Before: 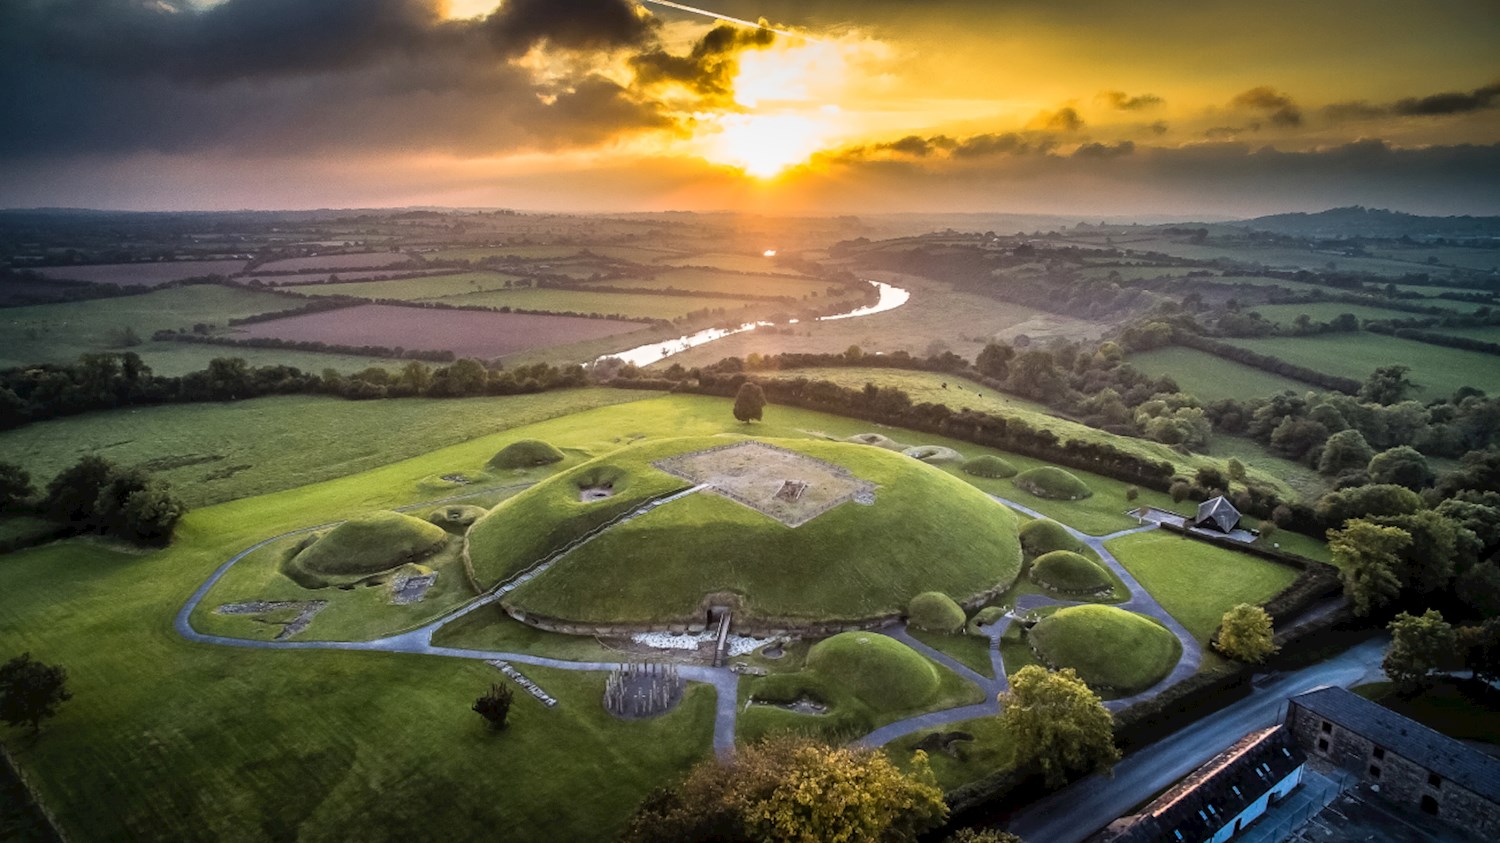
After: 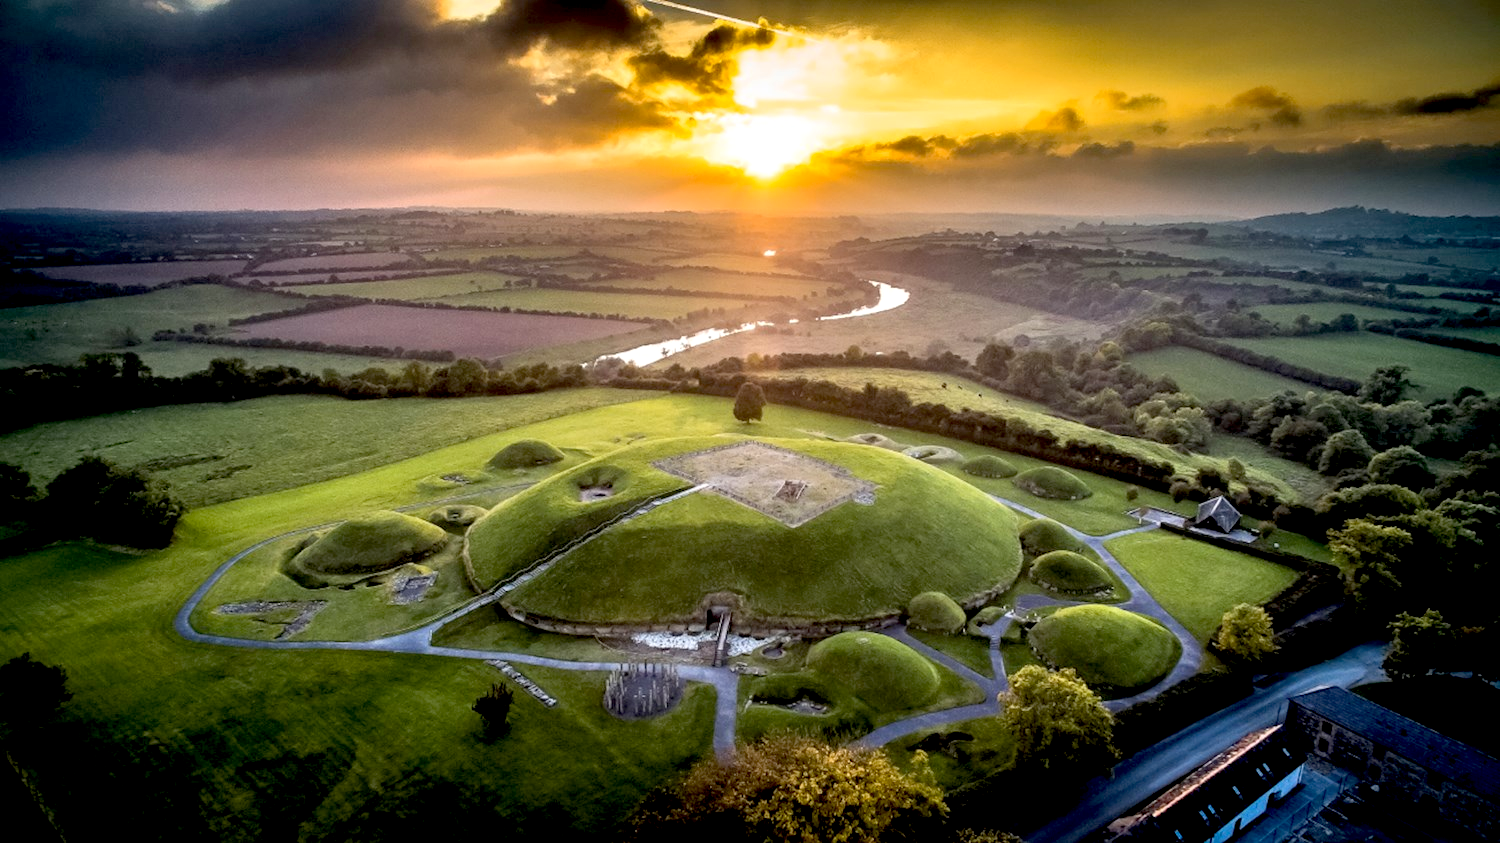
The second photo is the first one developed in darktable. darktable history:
exposure: black level correction 0.023, exposure 0.183 EV, compensate highlight preservation false
